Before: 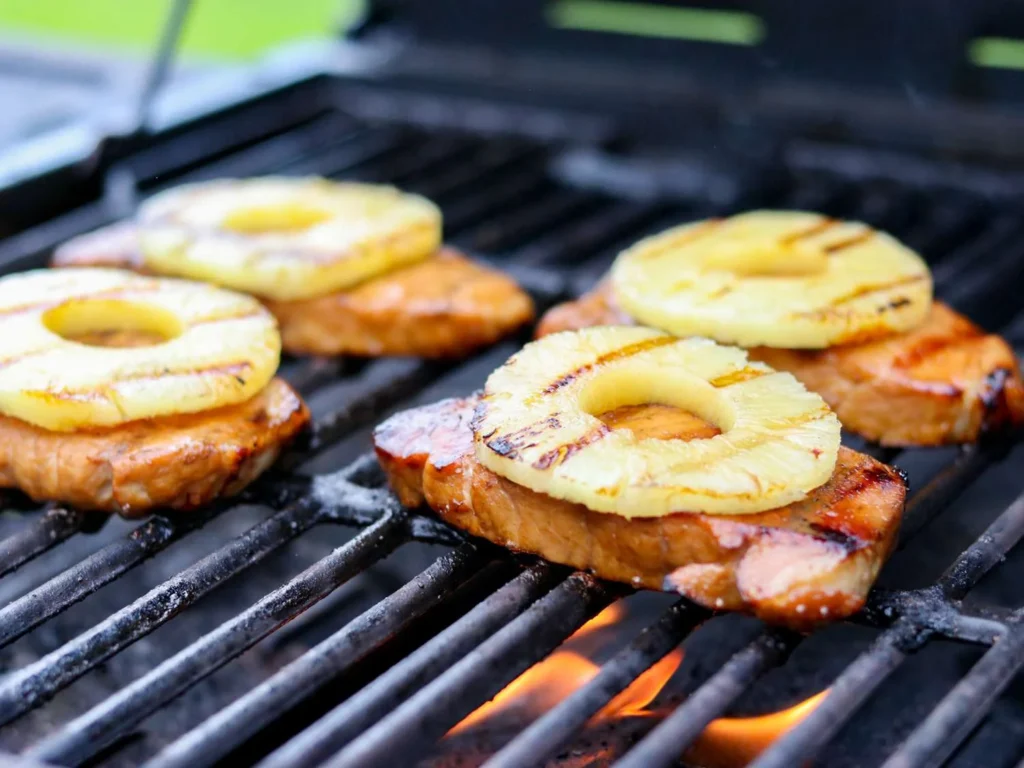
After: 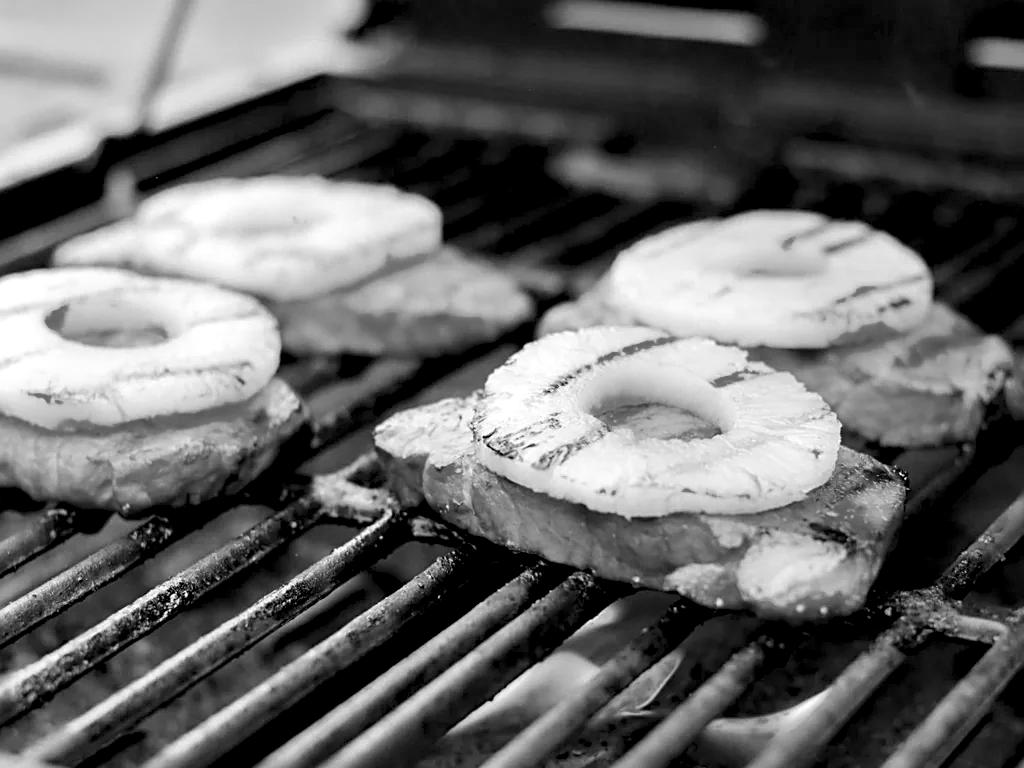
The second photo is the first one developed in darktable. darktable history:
white balance: red 1.05, blue 1.072
levels: levels [0.073, 0.497, 0.972]
monochrome: size 1
color balance: output saturation 120%
sharpen: on, module defaults
